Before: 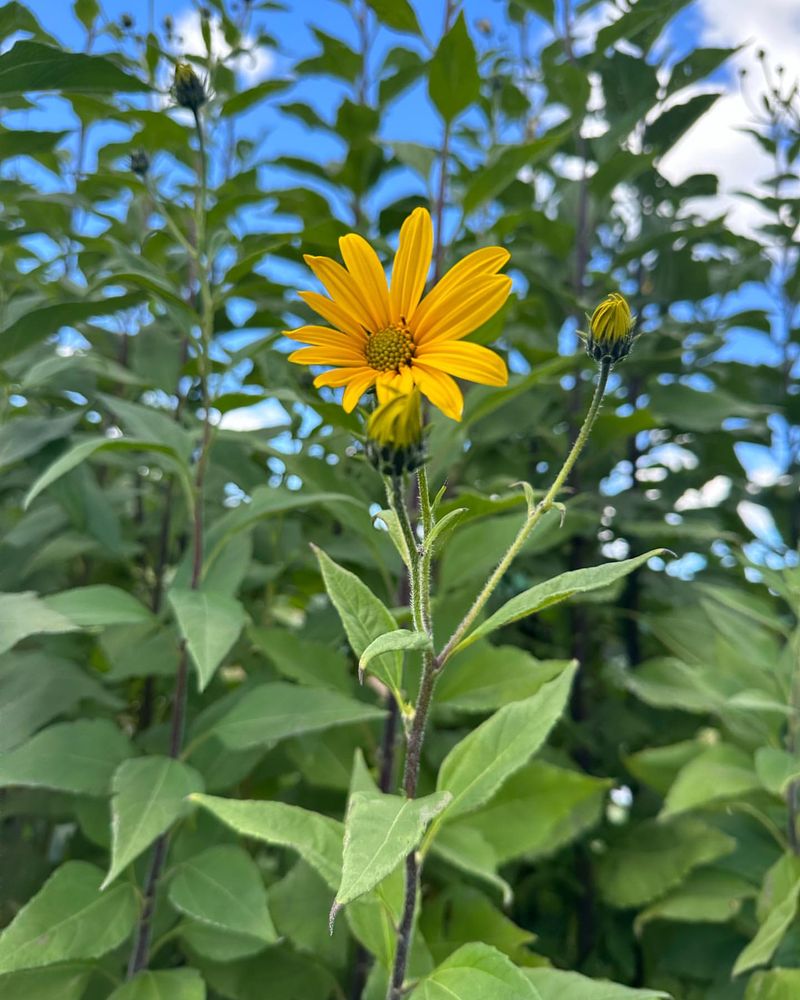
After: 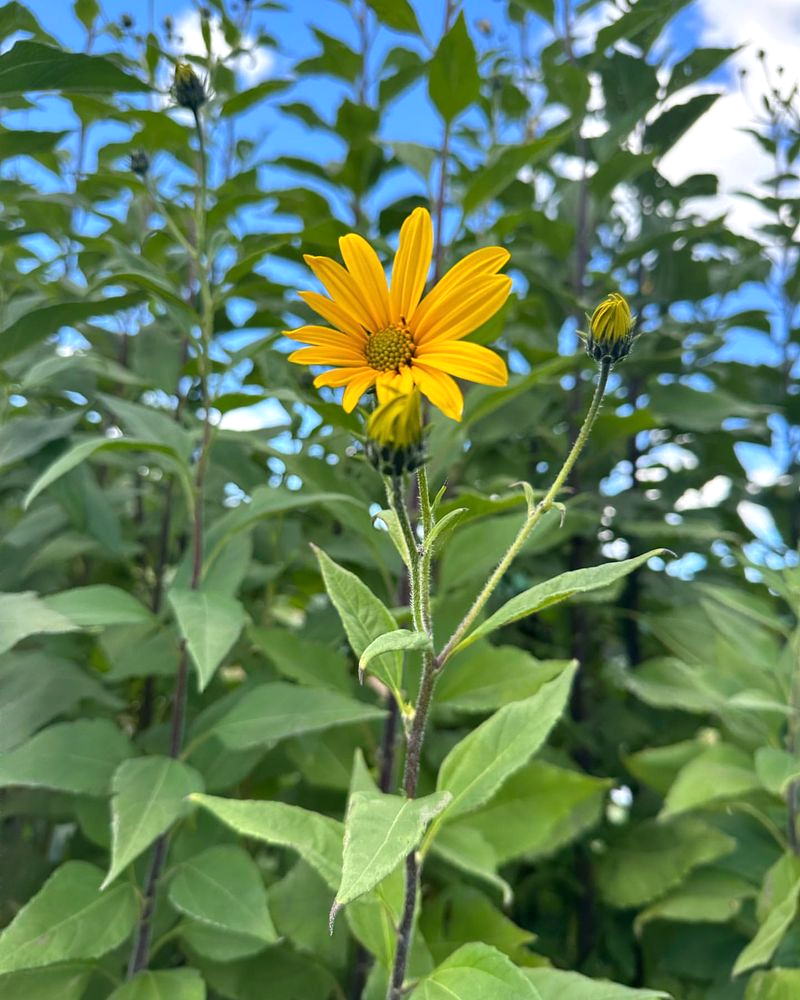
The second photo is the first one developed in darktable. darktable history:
exposure: exposure 0.205 EV, compensate highlight preservation false
